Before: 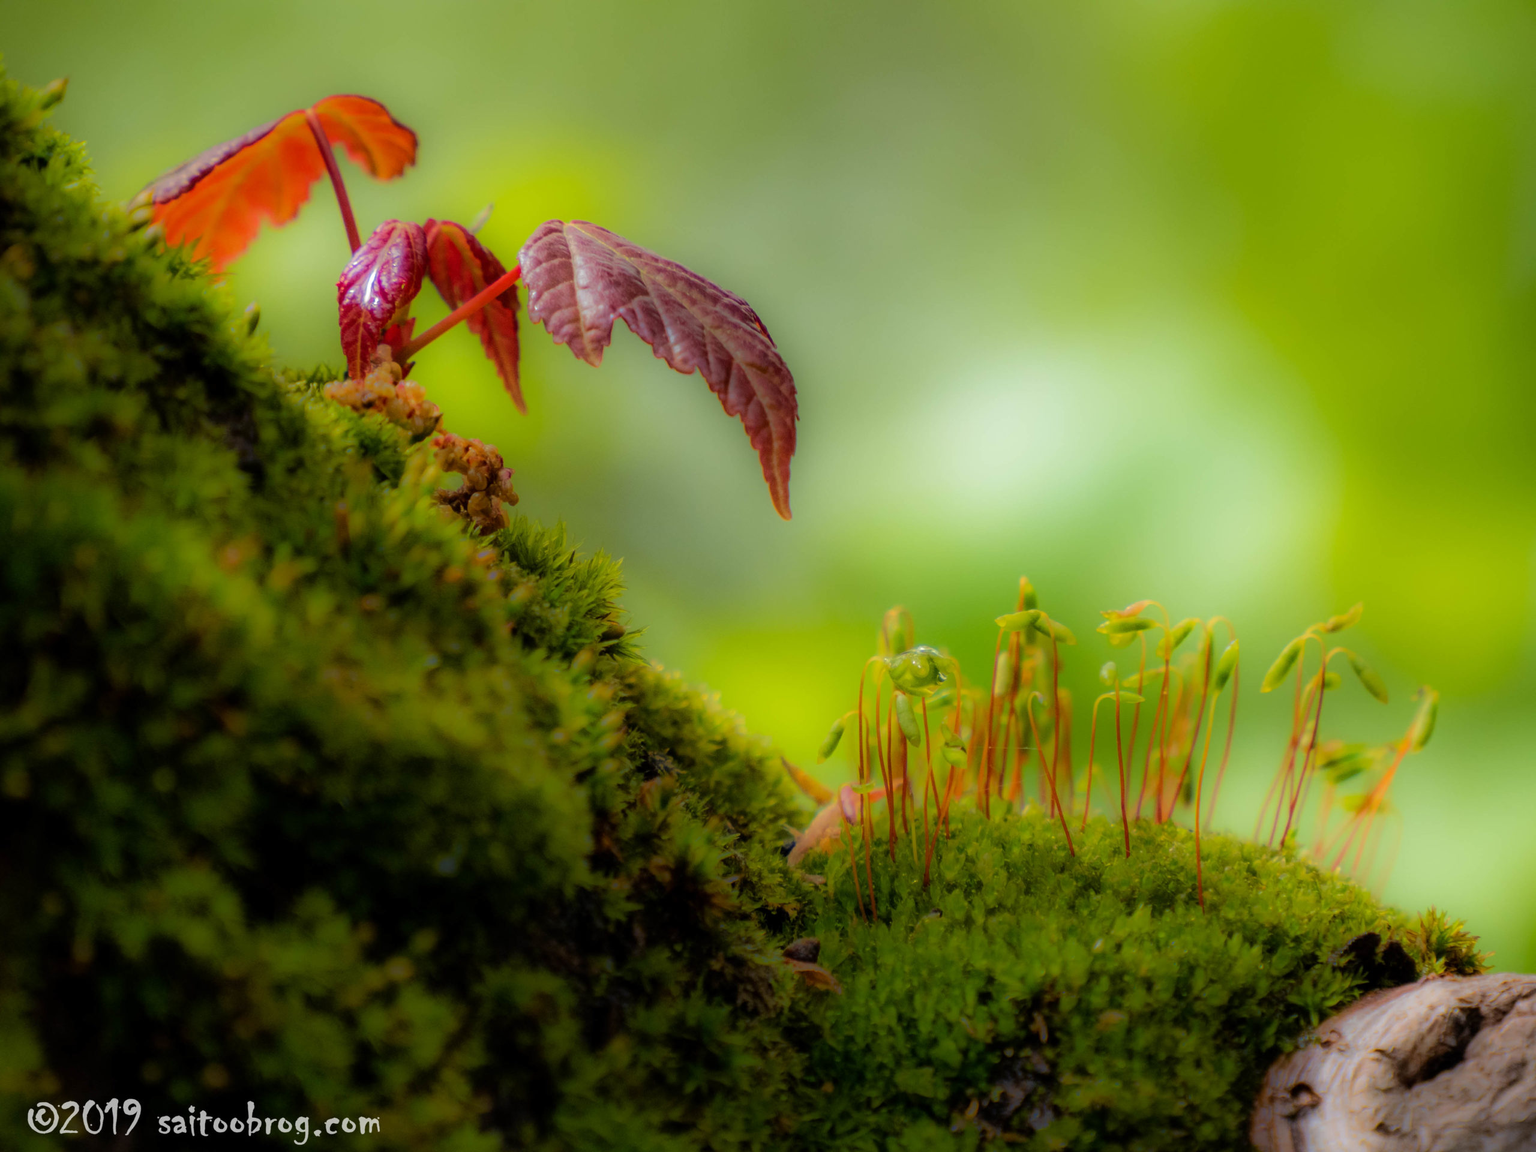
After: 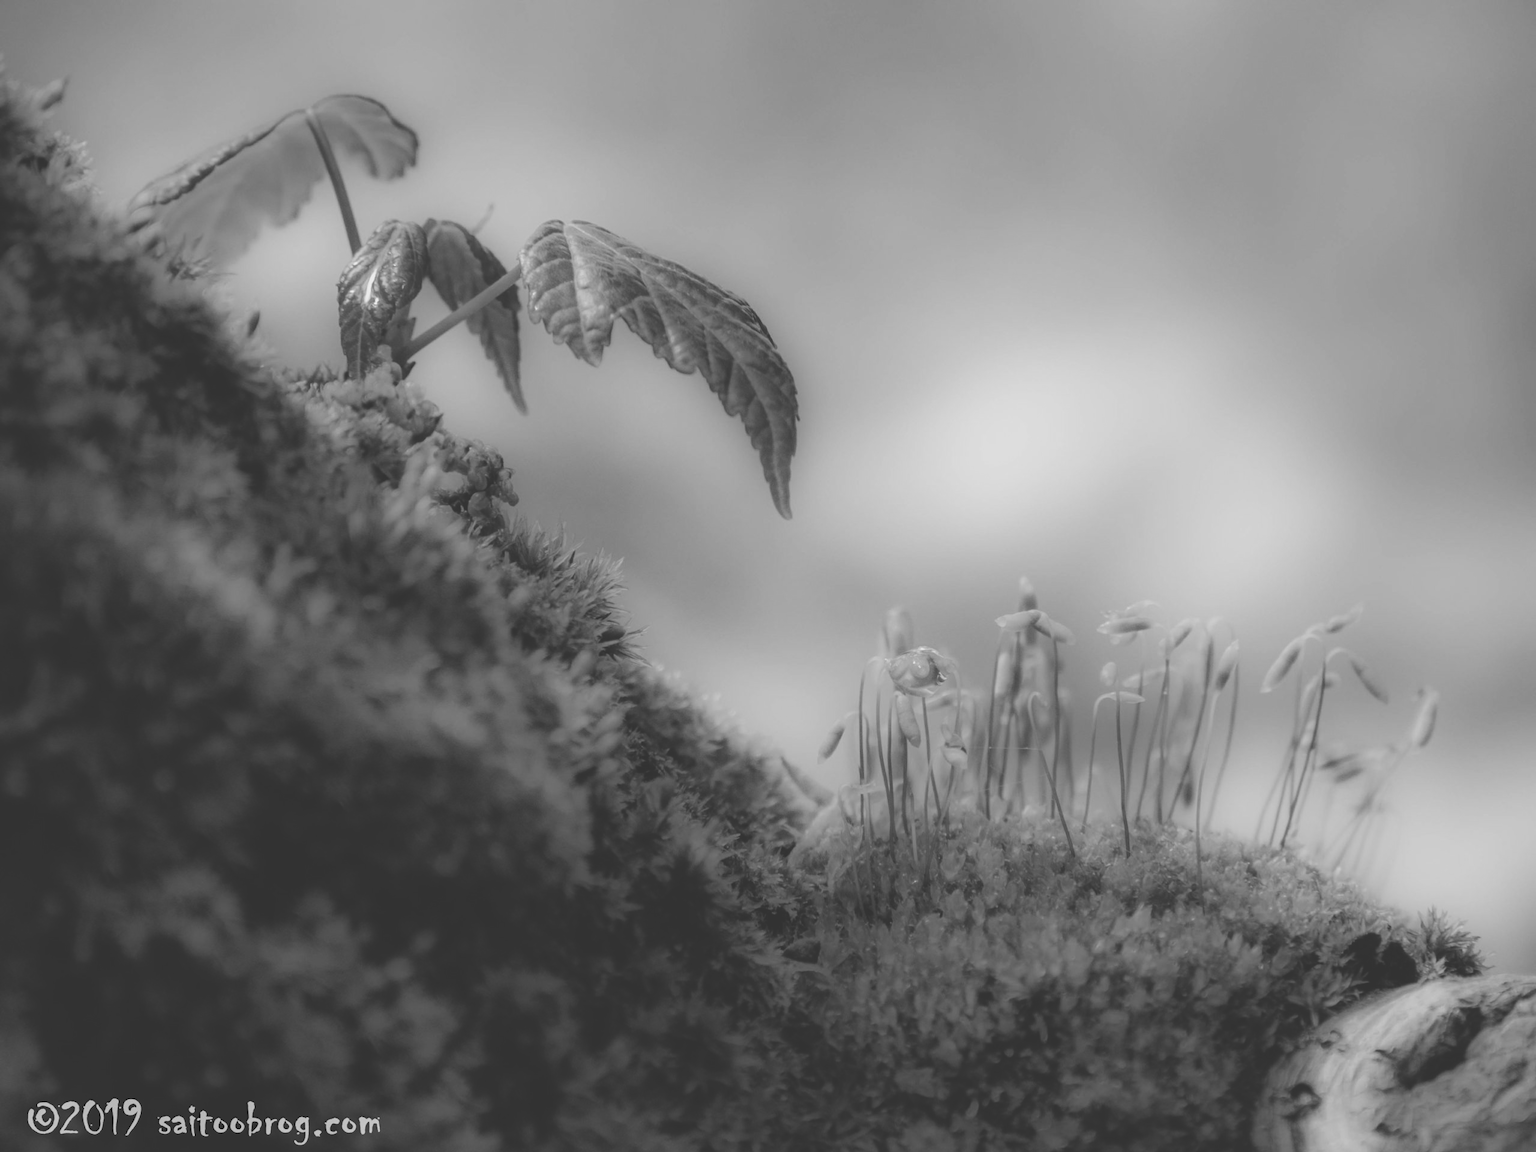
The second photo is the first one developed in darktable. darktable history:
exposure: black level correction -0.036, exposure -0.497 EV, compensate highlight preservation false
contrast brightness saturation: contrast 0.2, brightness 0.16, saturation 0.22
monochrome: on, module defaults
